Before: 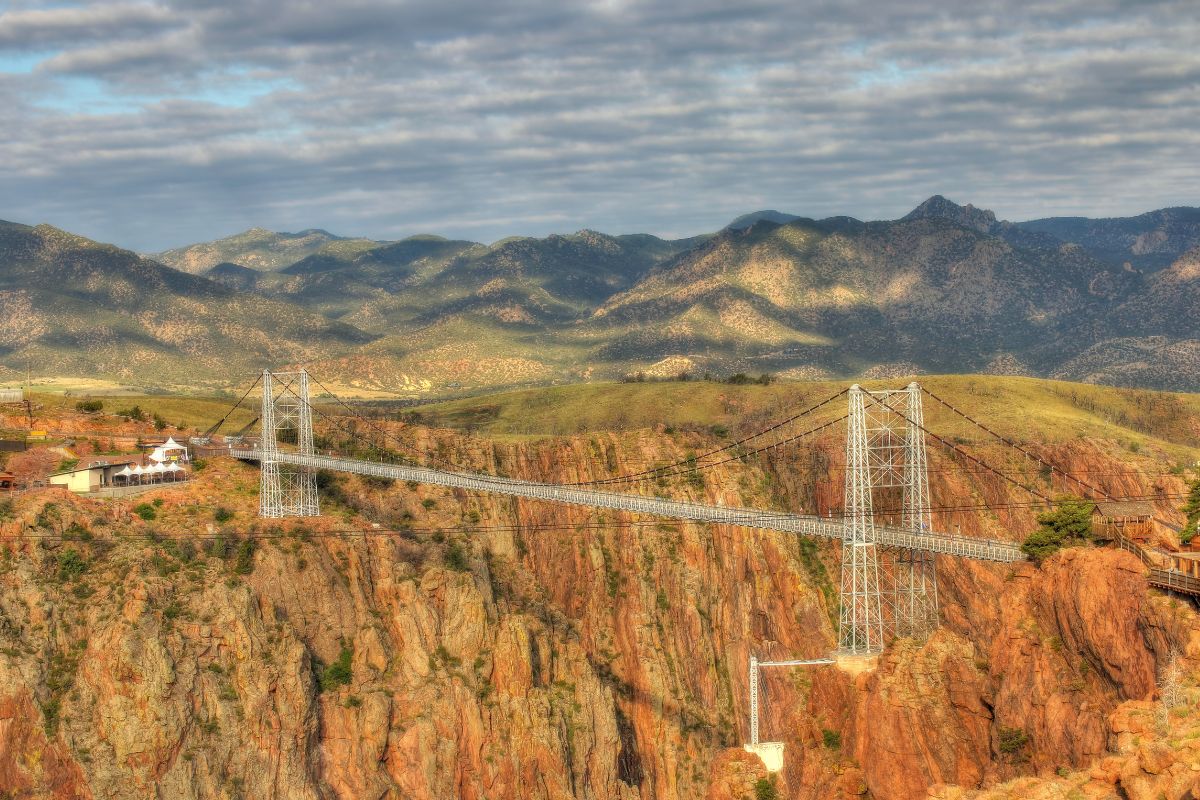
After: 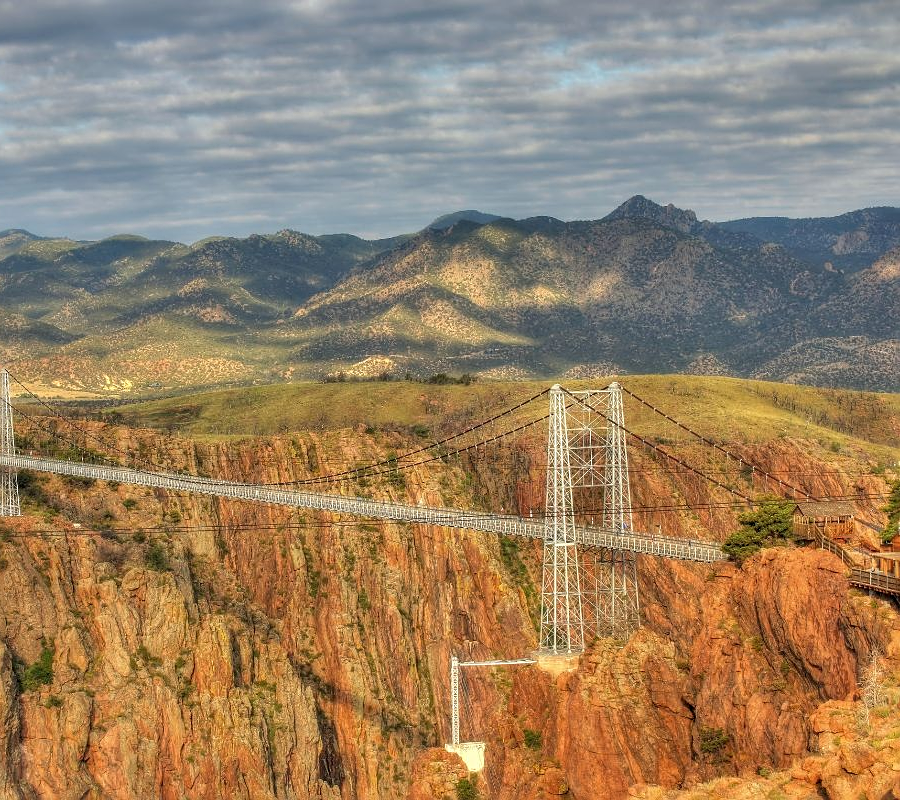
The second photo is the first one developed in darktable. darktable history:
sharpen: on, module defaults
crop and rotate: left 24.959%
shadows and highlights: low approximation 0.01, soften with gaussian
